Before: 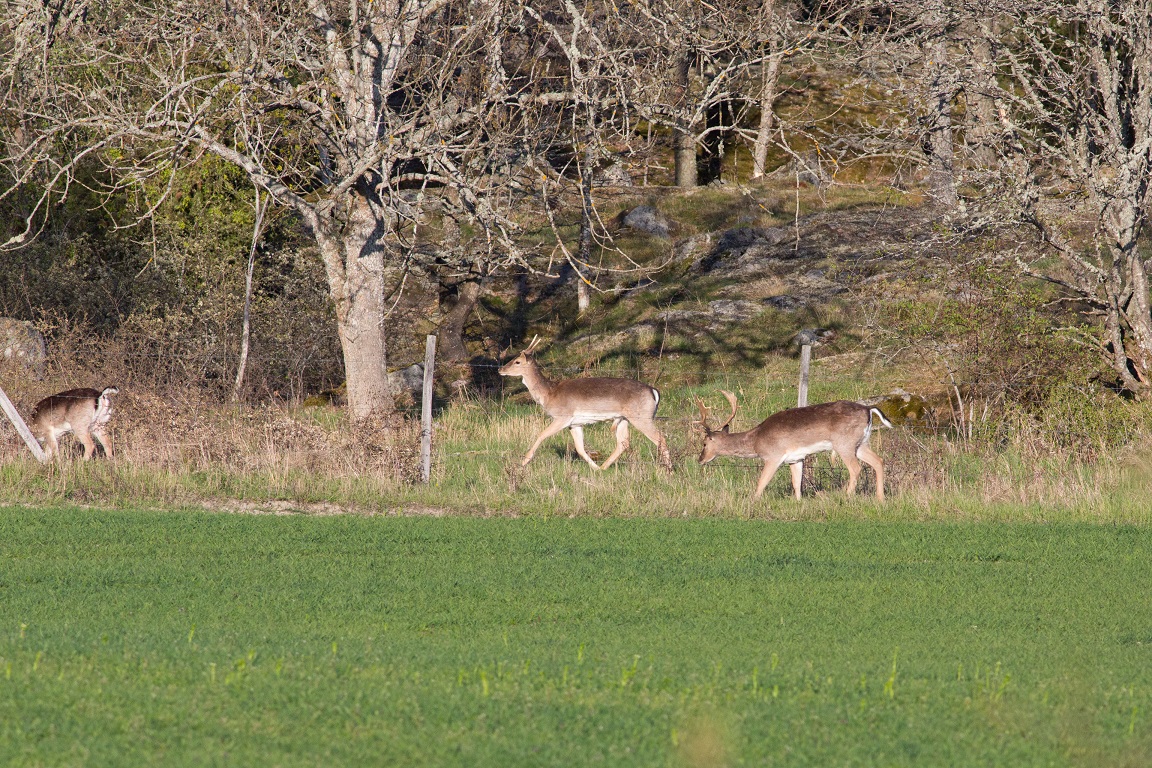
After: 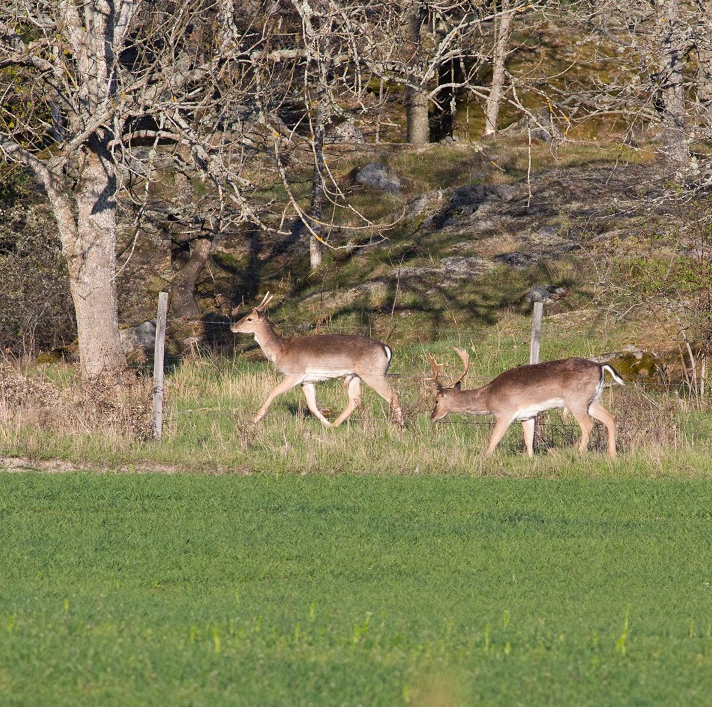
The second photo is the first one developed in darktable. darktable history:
crop and rotate: left 23.271%, top 5.627%, right 14.912%, bottom 2.278%
